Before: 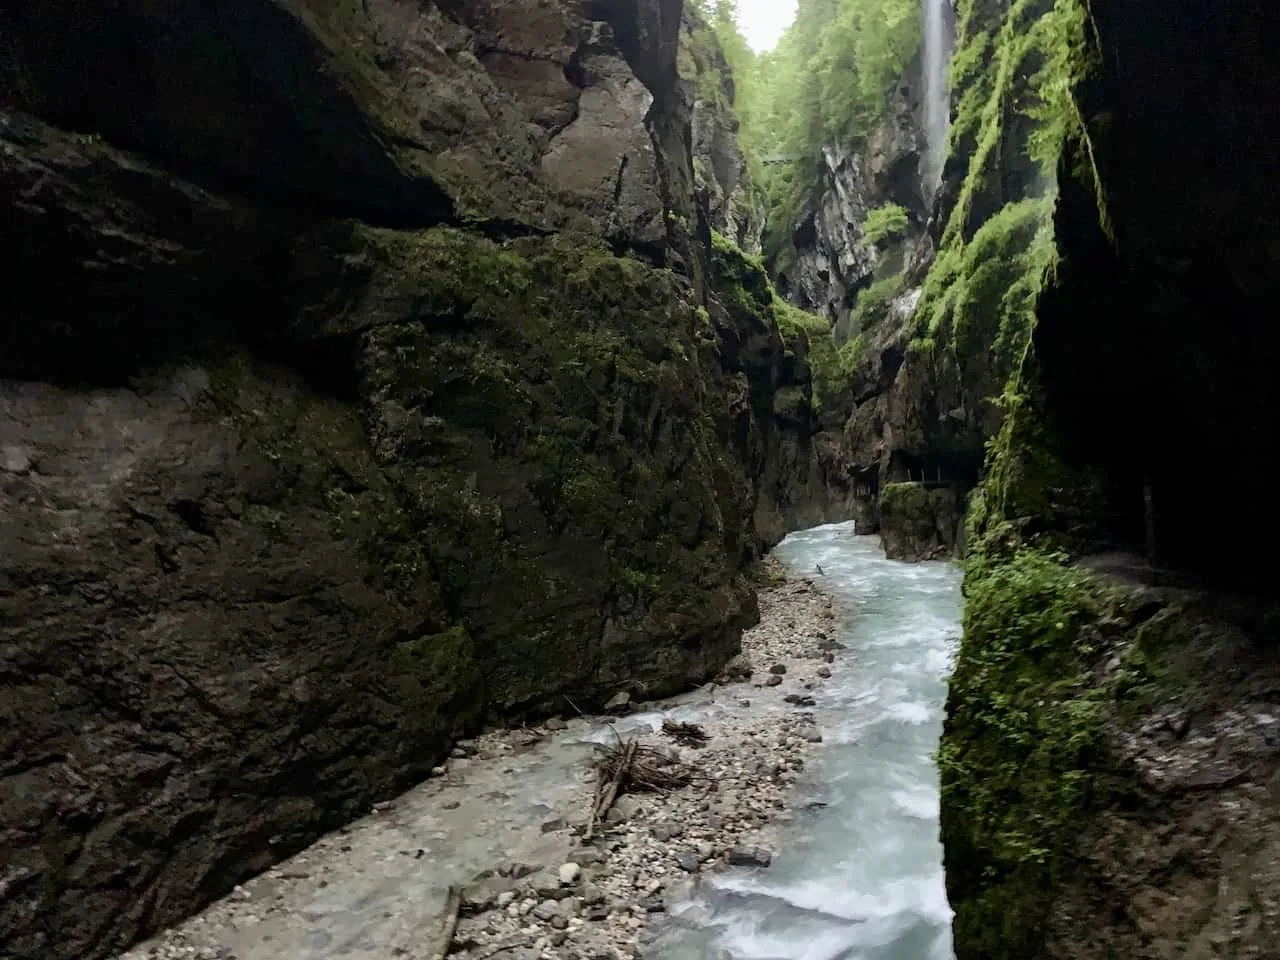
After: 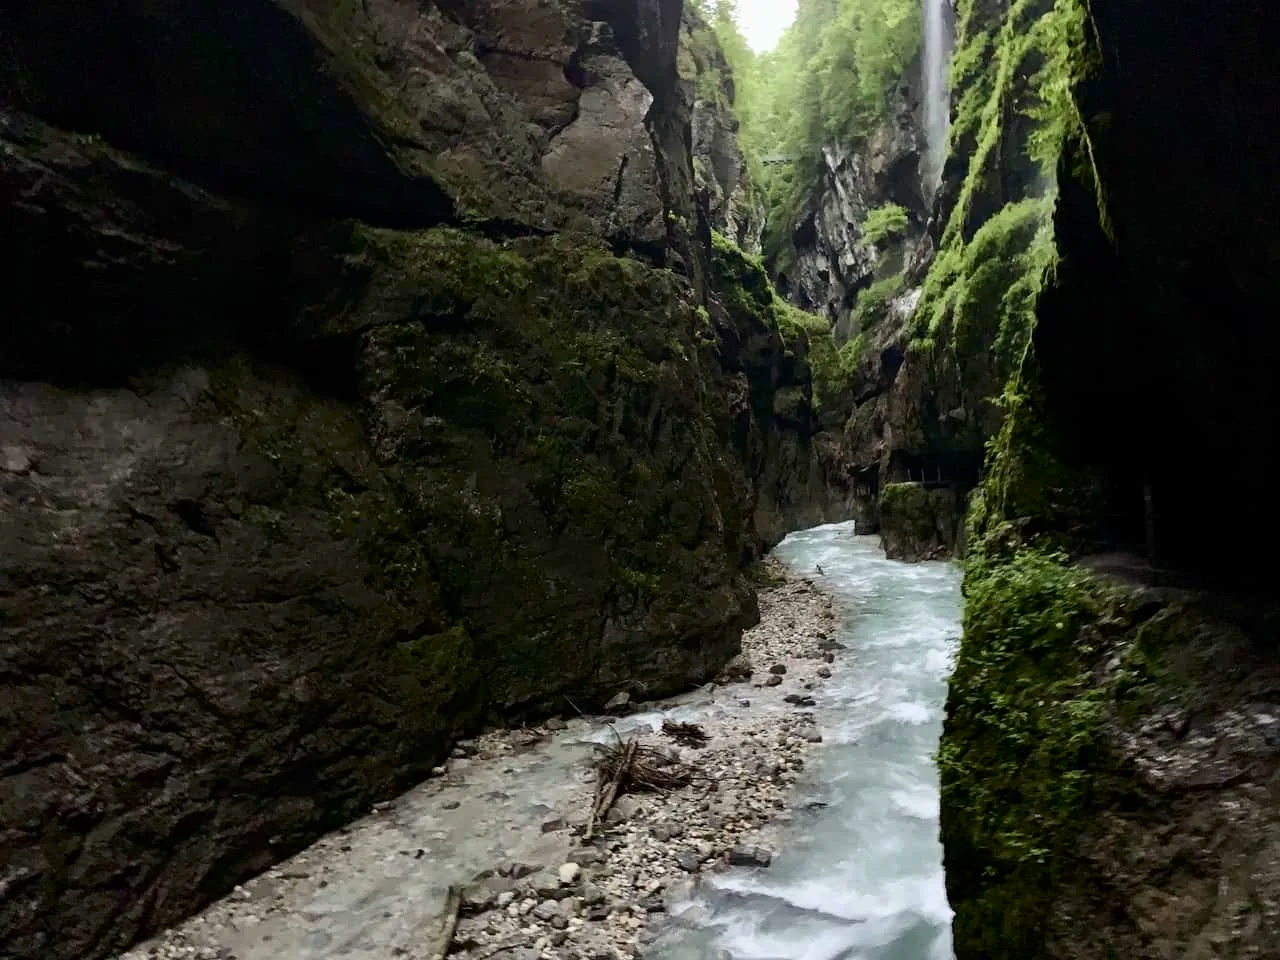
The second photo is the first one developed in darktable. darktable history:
contrast brightness saturation: contrast 0.148, brightness -0.008, saturation 0.101
